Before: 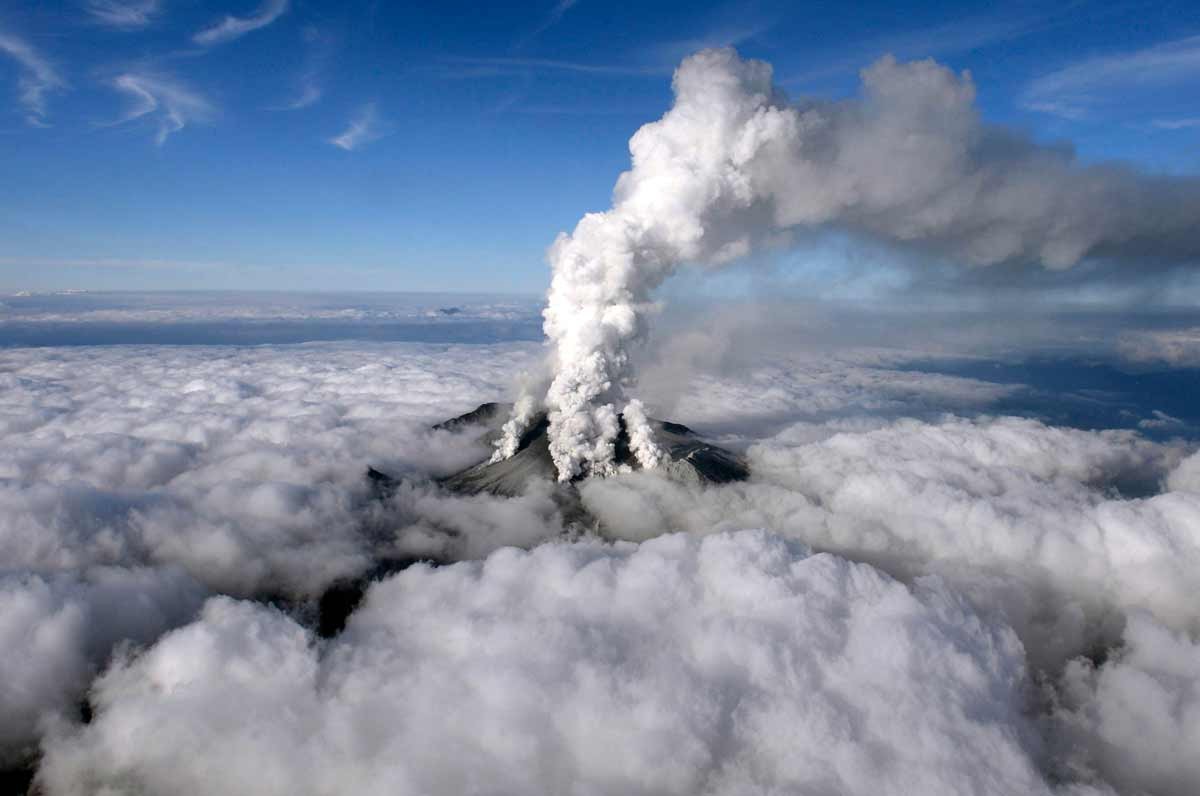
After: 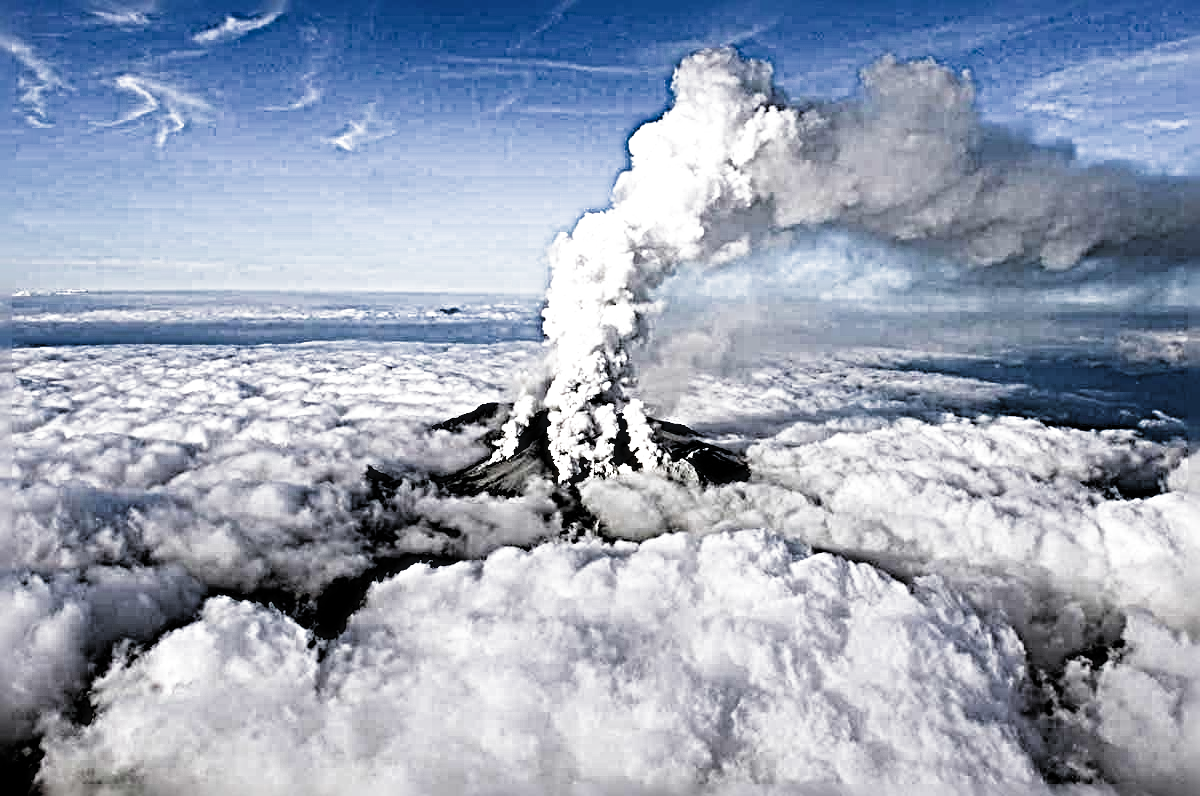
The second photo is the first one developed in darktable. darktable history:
sharpen: radius 6.291, amount 1.807, threshold 0.17
filmic rgb: black relative exposure -4.92 EV, white relative exposure 2.83 EV, hardness 3.71, color science v4 (2020)
tone equalizer: -8 EV -0.771 EV, -7 EV -0.736 EV, -6 EV -0.589 EV, -5 EV -0.385 EV, -3 EV 0.374 EV, -2 EV 0.6 EV, -1 EV 0.679 EV, +0 EV 0.727 EV, edges refinement/feathering 500, mask exposure compensation -1.57 EV, preserve details no
